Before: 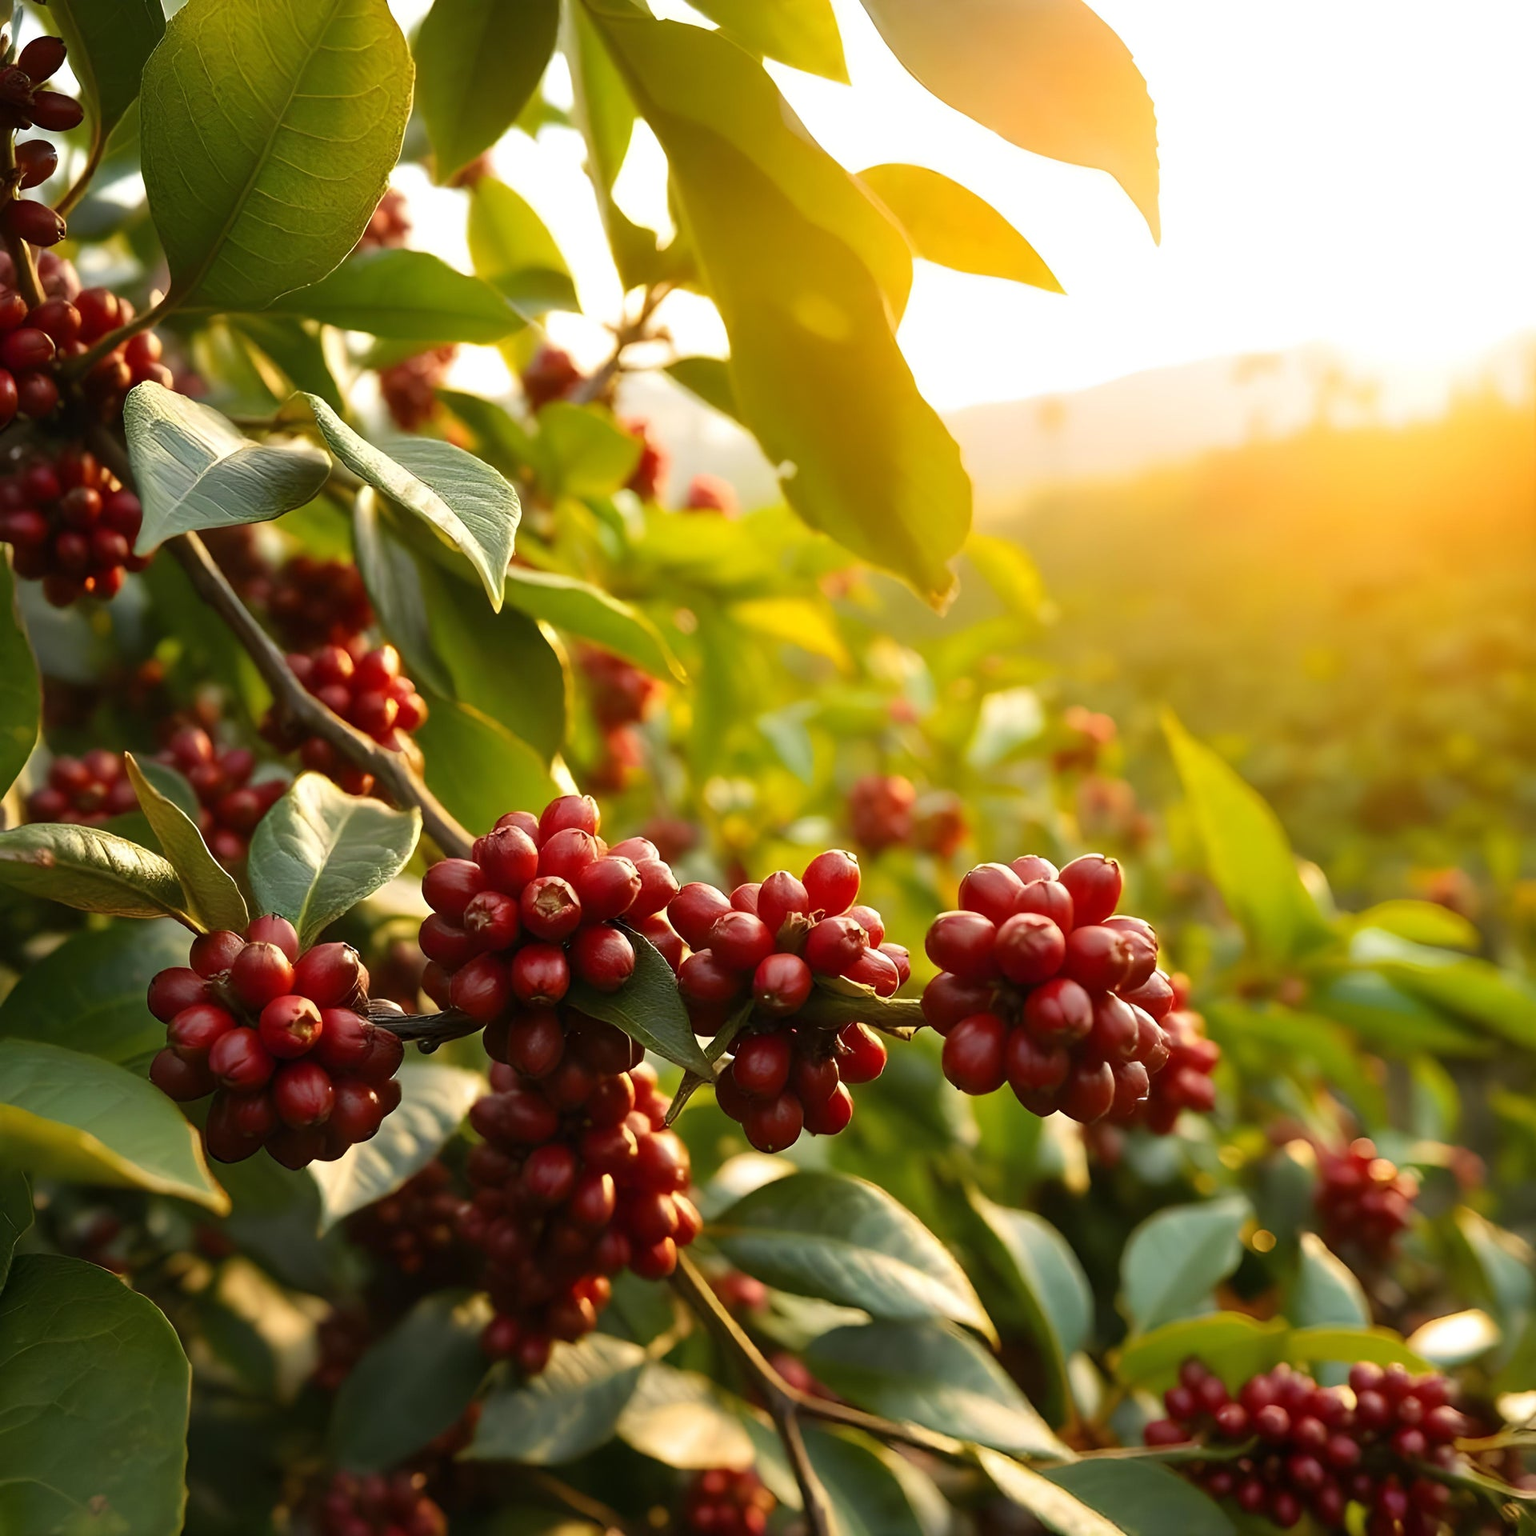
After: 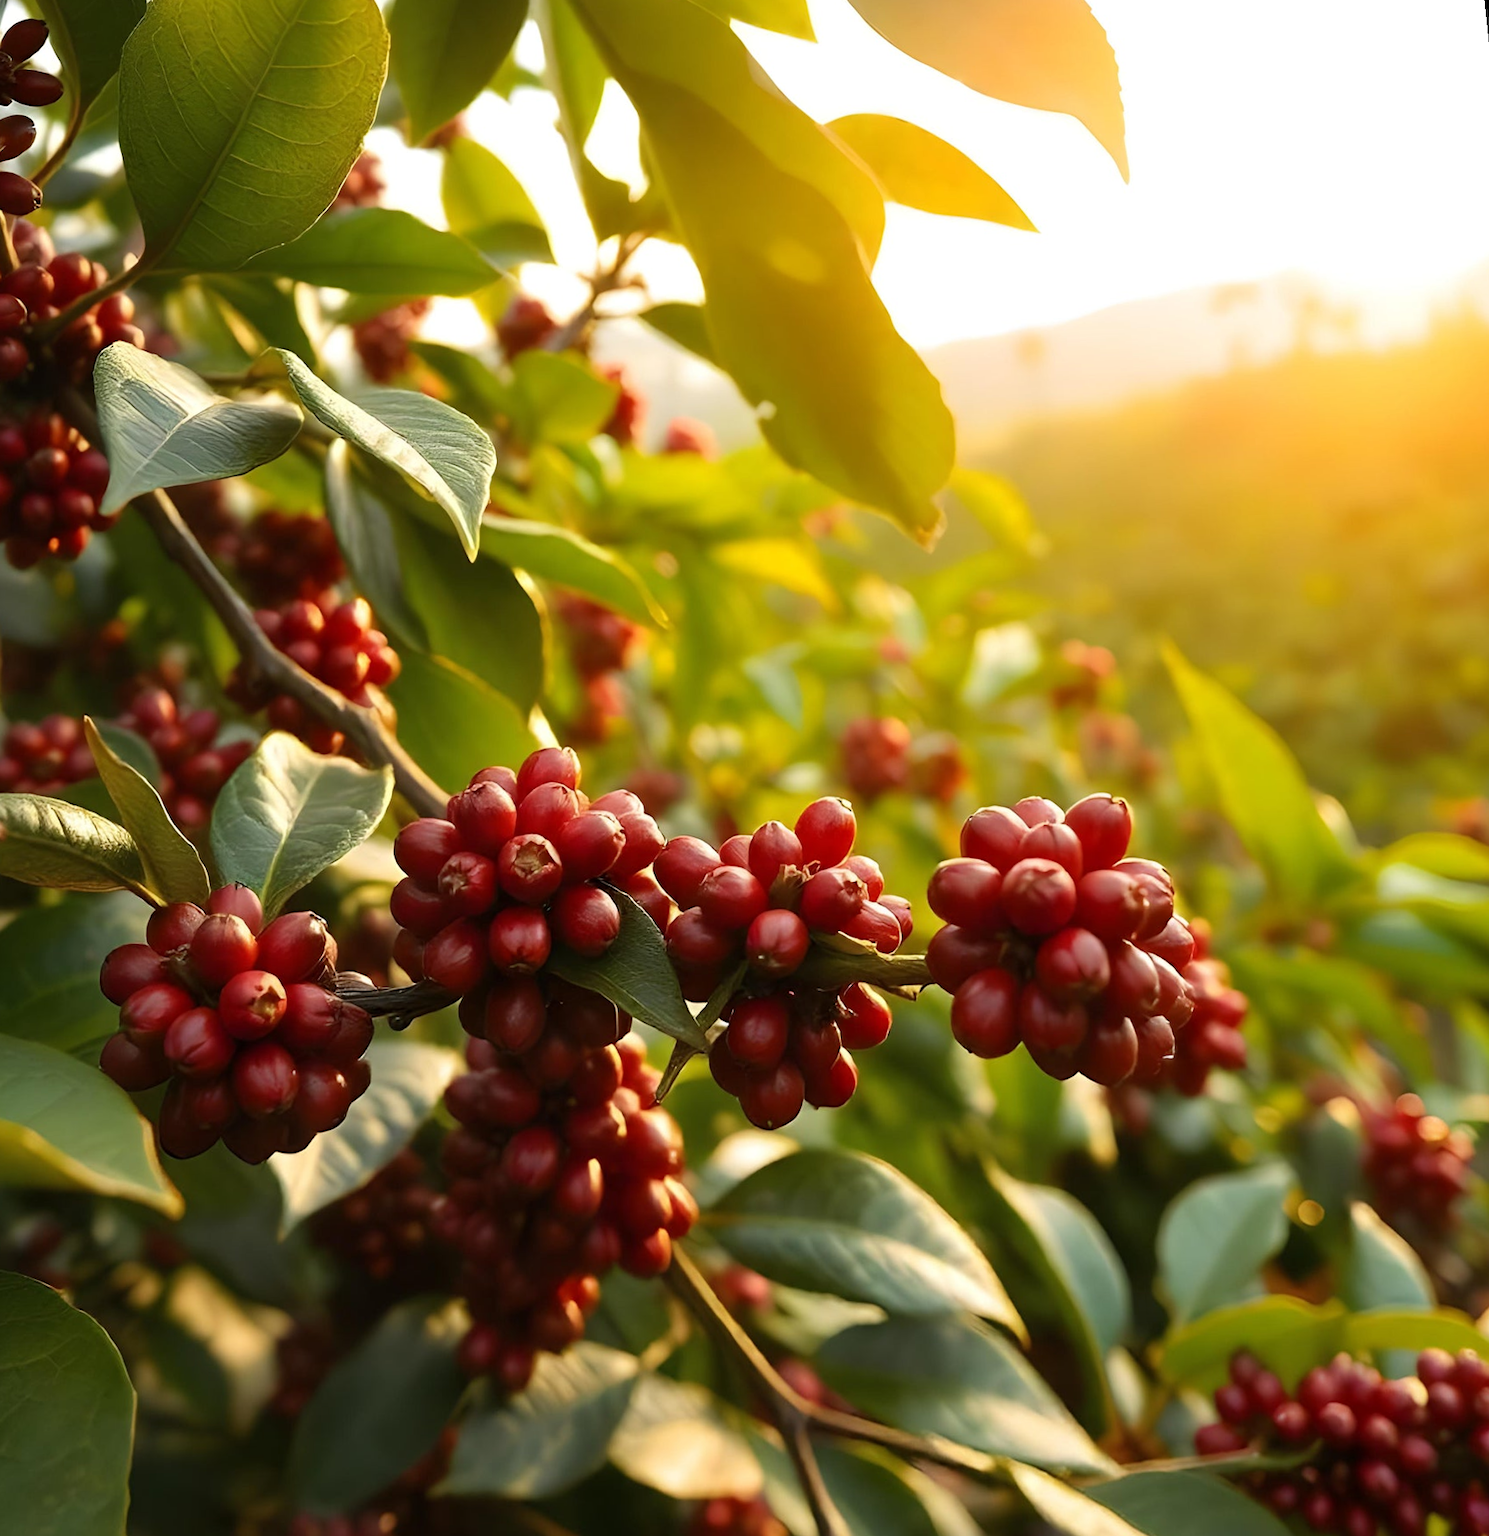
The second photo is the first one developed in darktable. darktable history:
rotate and perspective: rotation -1.68°, lens shift (vertical) -0.146, crop left 0.049, crop right 0.912, crop top 0.032, crop bottom 0.96
crop: bottom 0.071%
